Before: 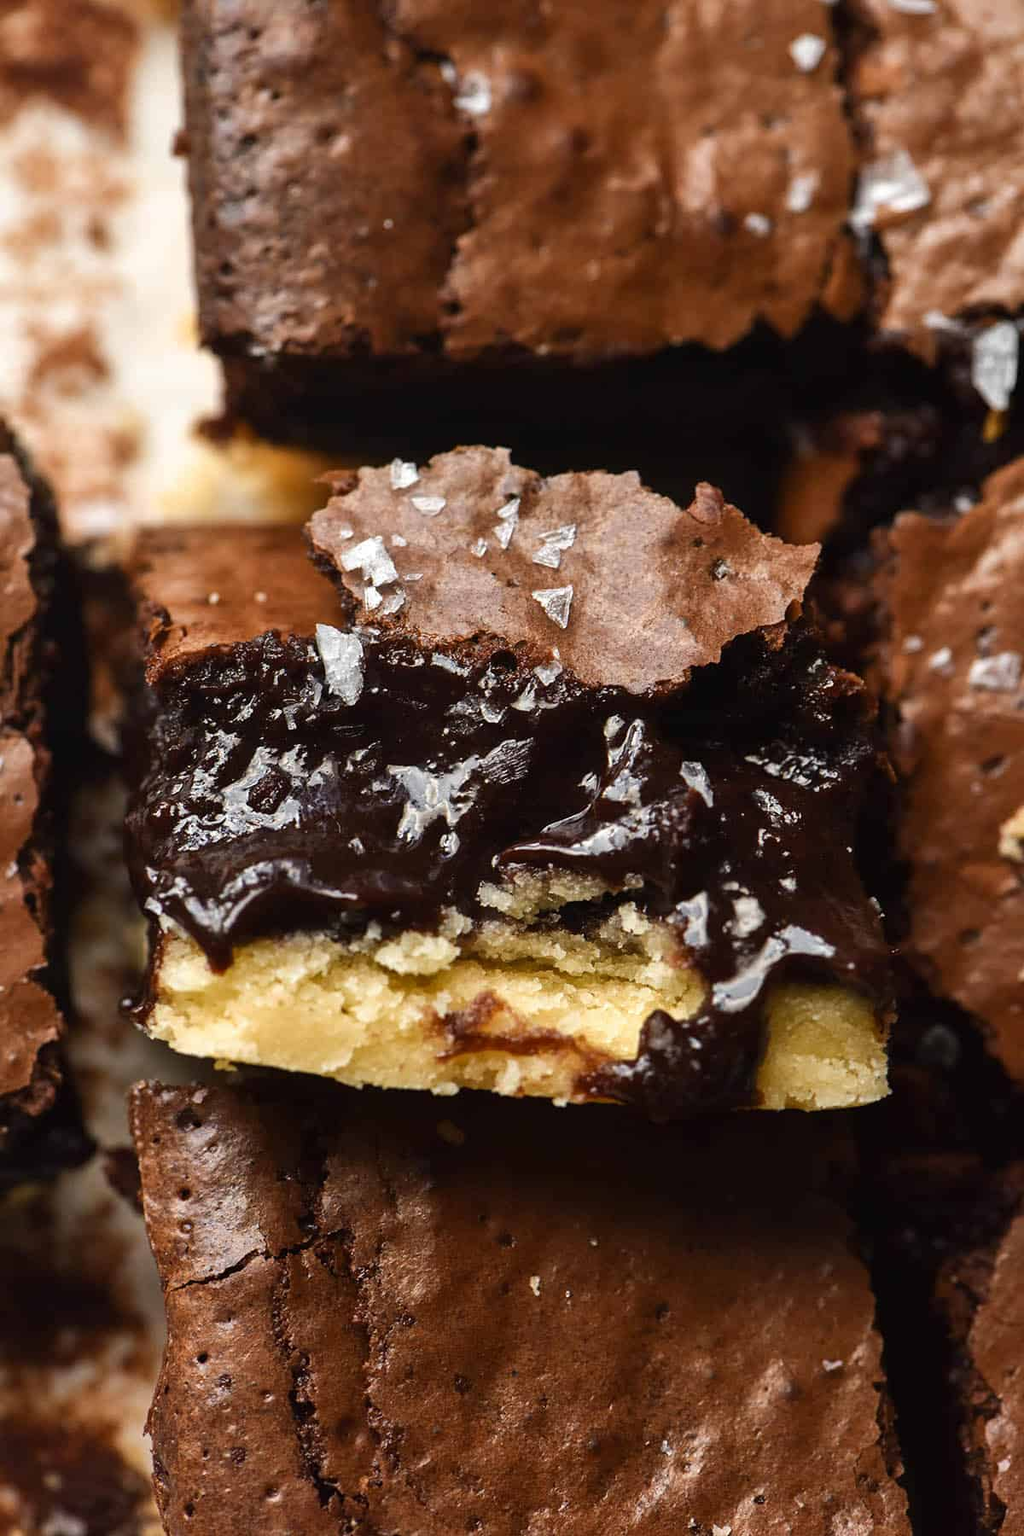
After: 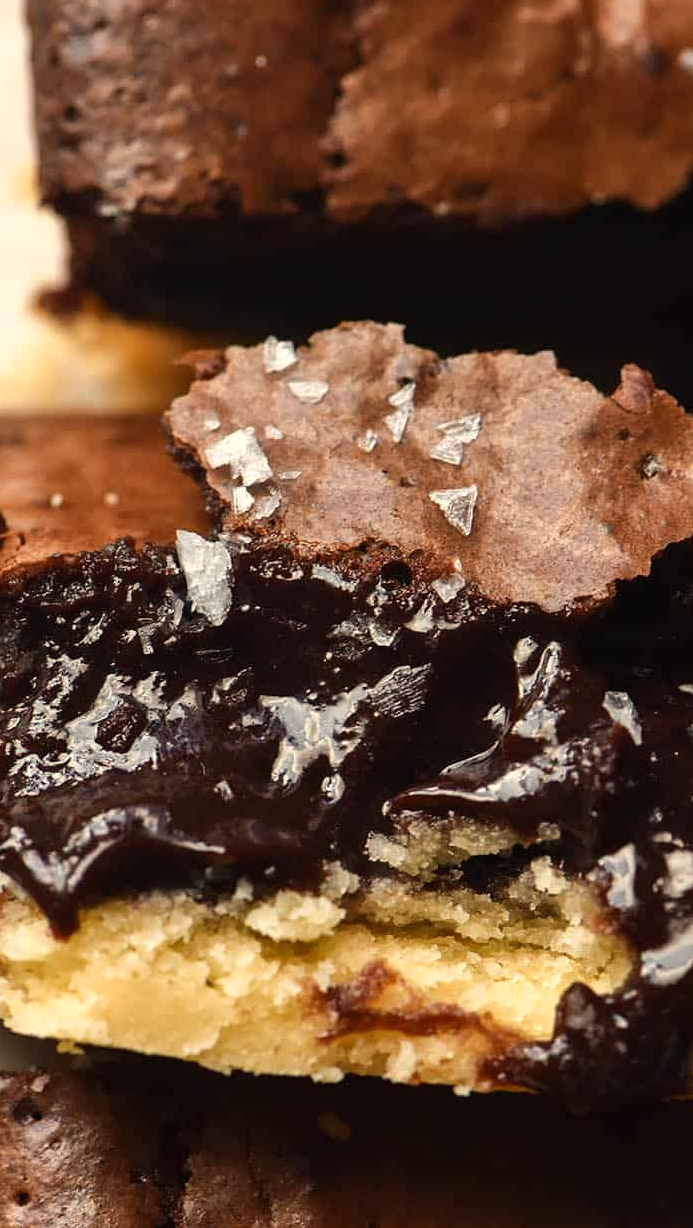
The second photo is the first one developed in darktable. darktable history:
white balance: red 1.045, blue 0.932
crop: left 16.202%, top 11.208%, right 26.045%, bottom 20.557%
exposure: compensate highlight preservation false
